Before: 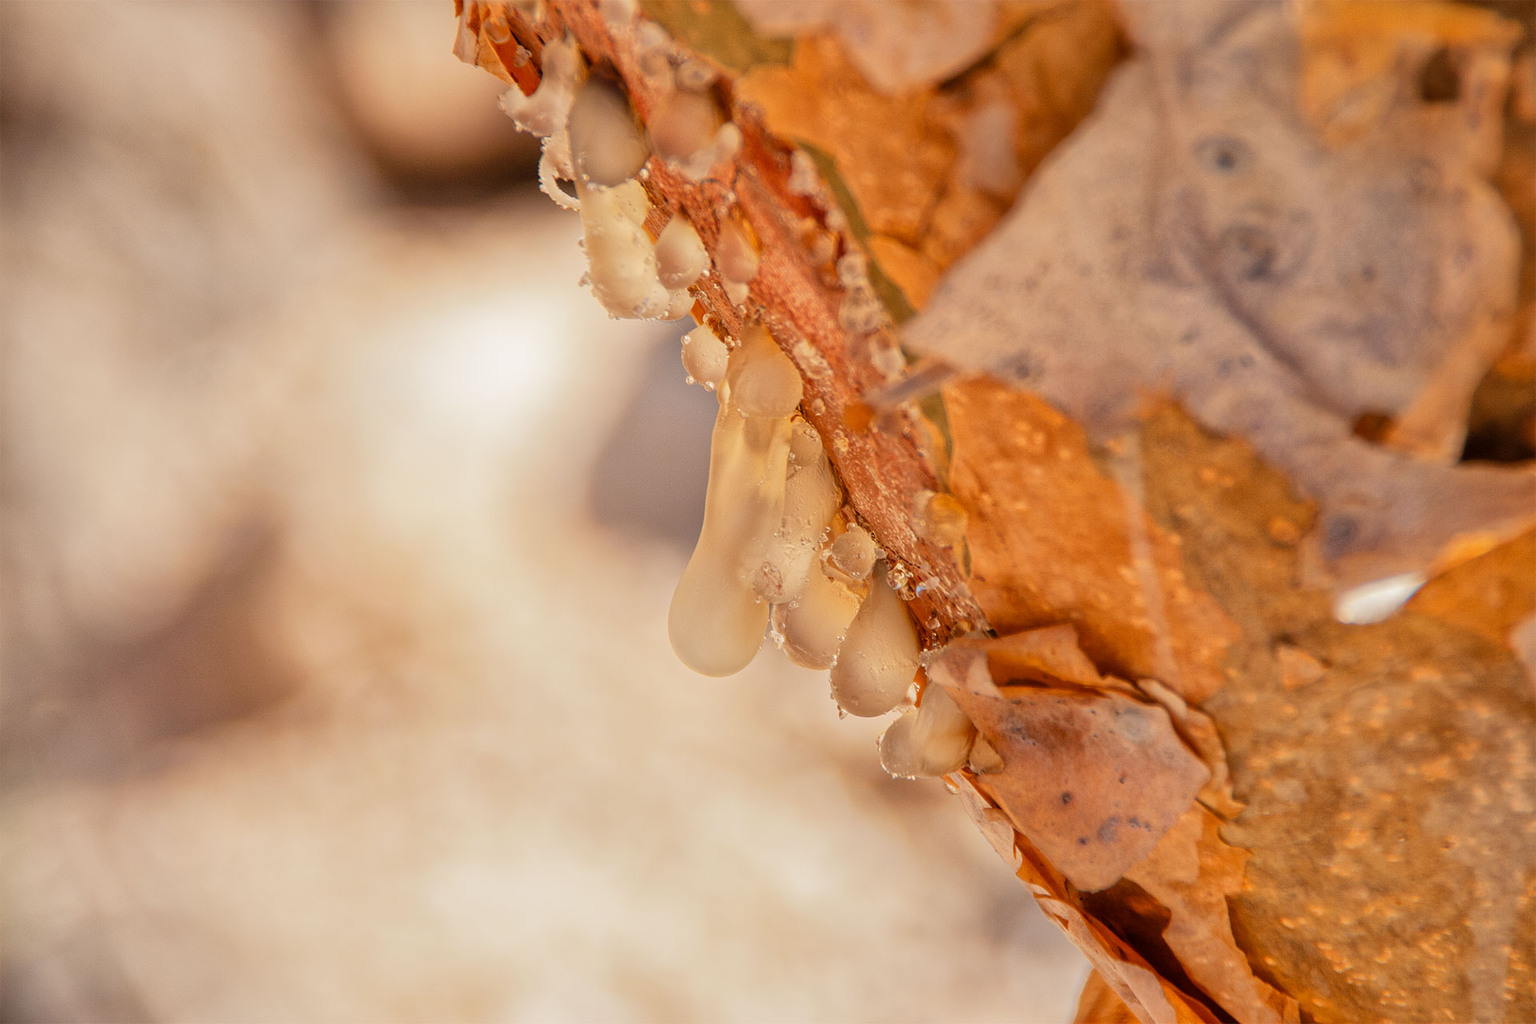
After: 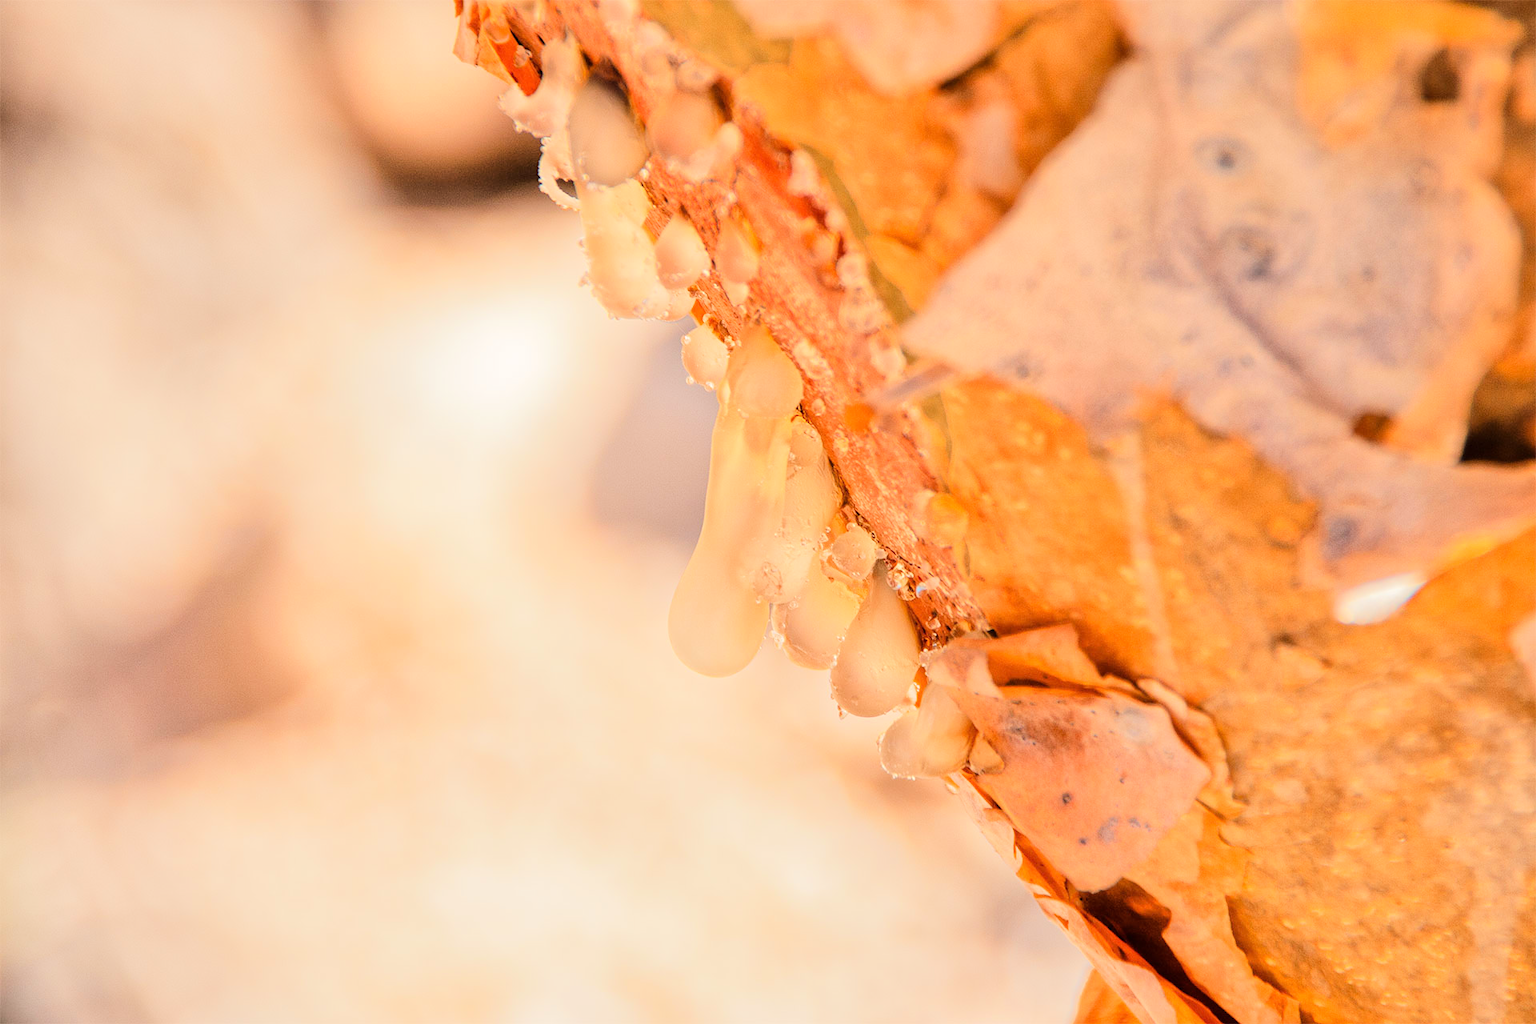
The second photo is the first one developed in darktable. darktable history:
tone equalizer: -7 EV 0.155 EV, -6 EV 0.599 EV, -5 EV 1.17 EV, -4 EV 1.32 EV, -3 EV 1.14 EV, -2 EV 0.6 EV, -1 EV 0.15 EV, edges refinement/feathering 500, mask exposure compensation -1.57 EV, preserve details no
